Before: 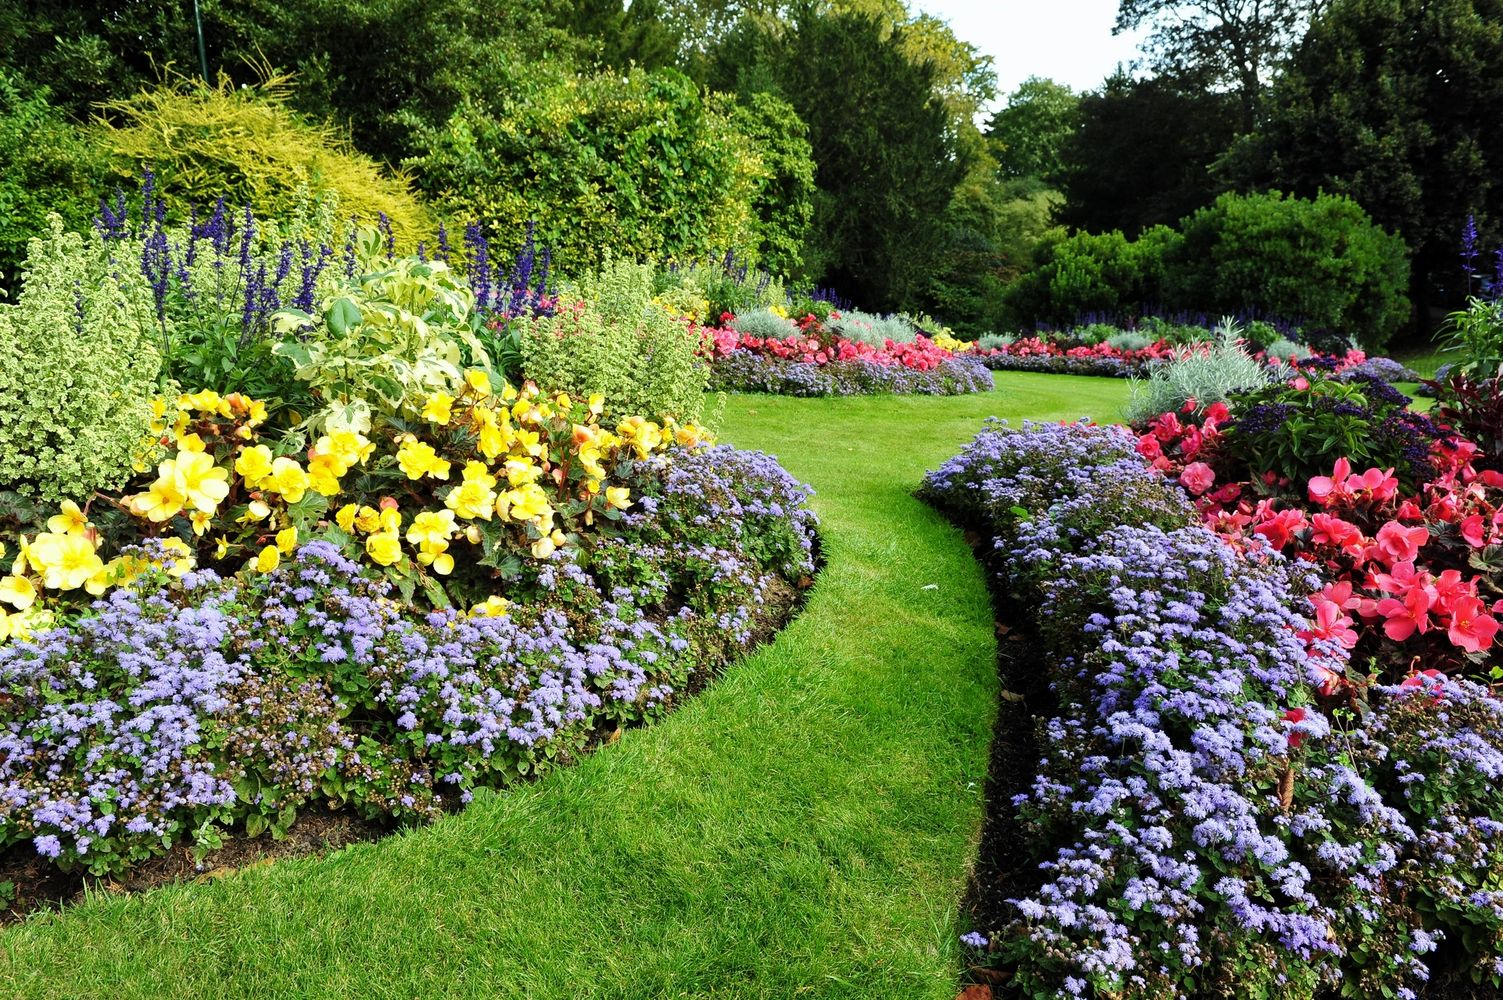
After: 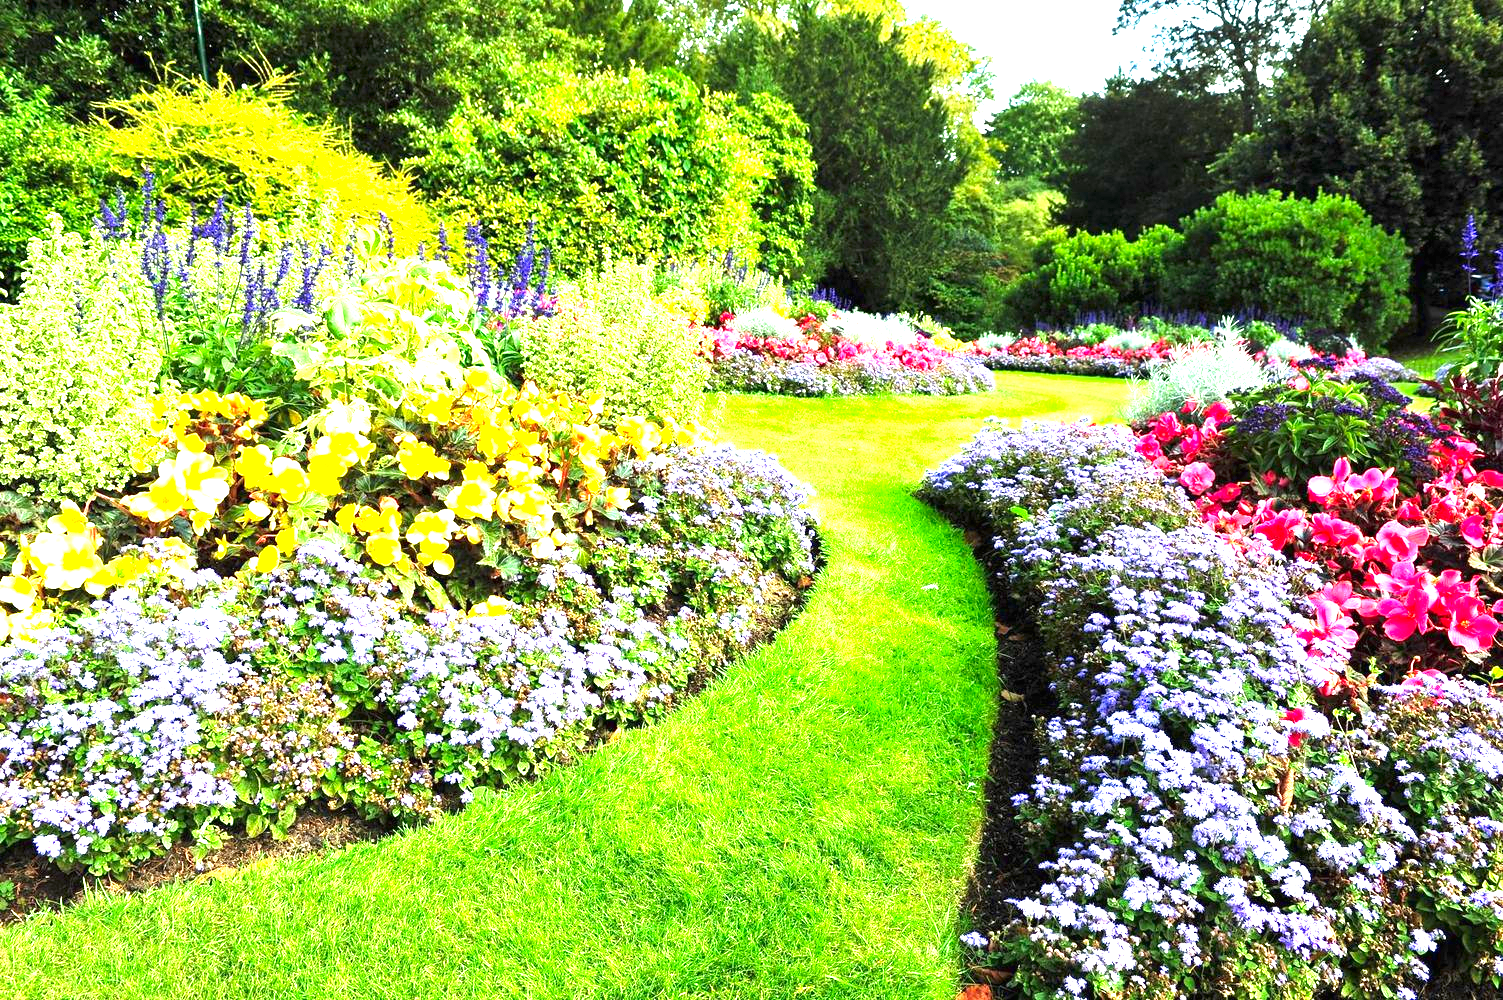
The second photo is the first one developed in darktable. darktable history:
contrast brightness saturation: contrast 0.04, saturation 0.16
exposure: black level correction 0, exposure 1.975 EV, compensate exposure bias true, compensate highlight preservation false
tone equalizer: on, module defaults
